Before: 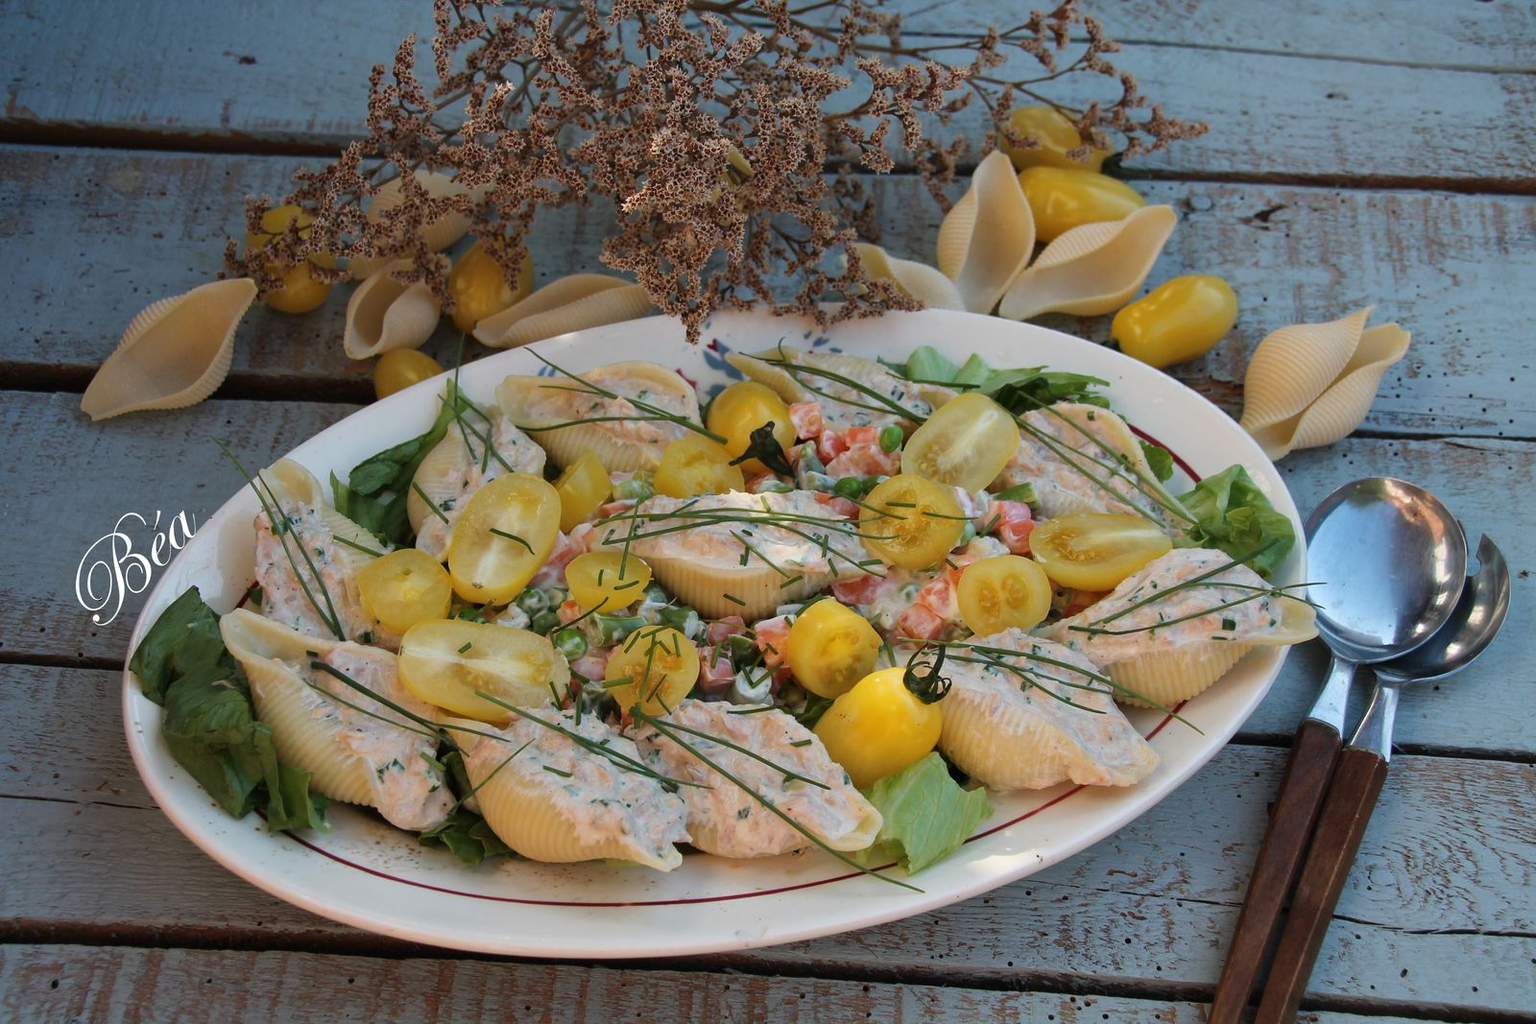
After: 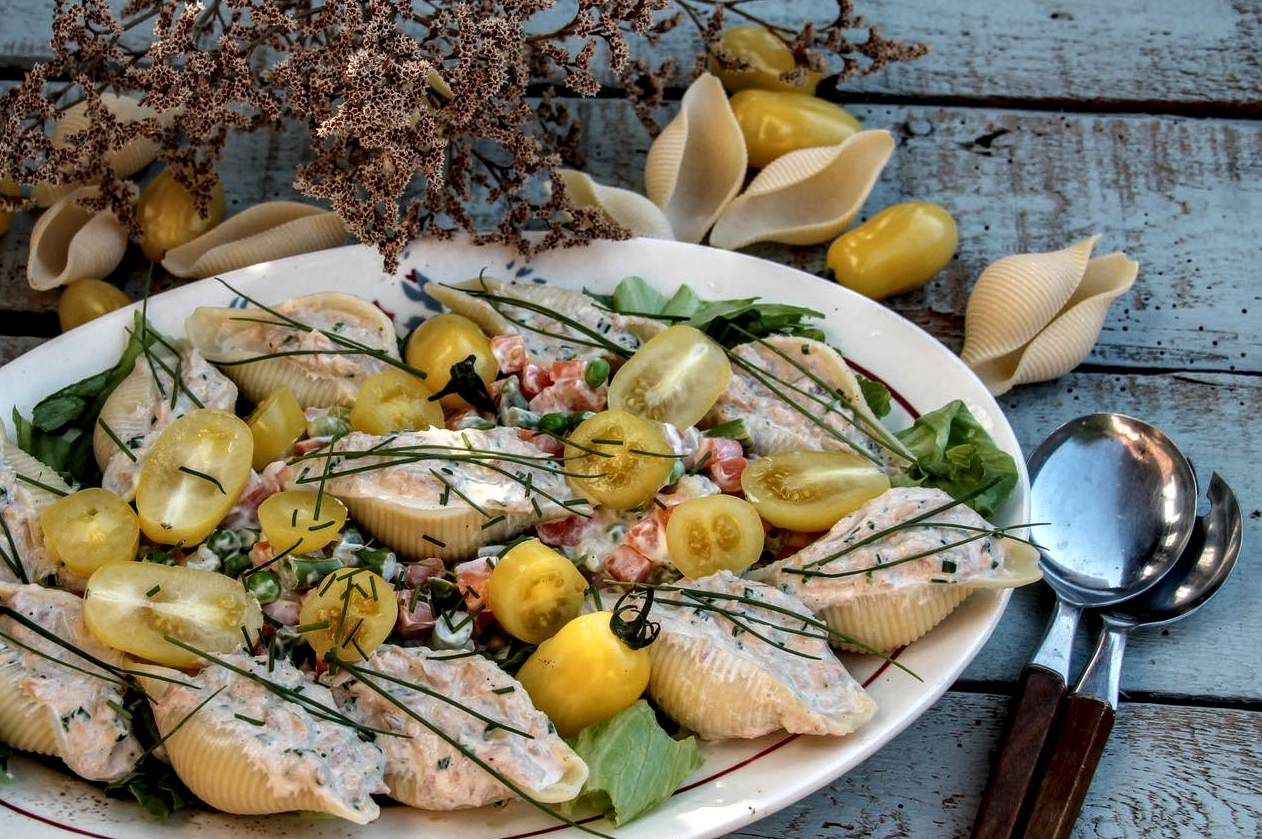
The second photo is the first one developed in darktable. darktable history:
crop and rotate: left 20.74%, top 7.912%, right 0.375%, bottom 13.378%
local contrast: highlights 19%, detail 186%
